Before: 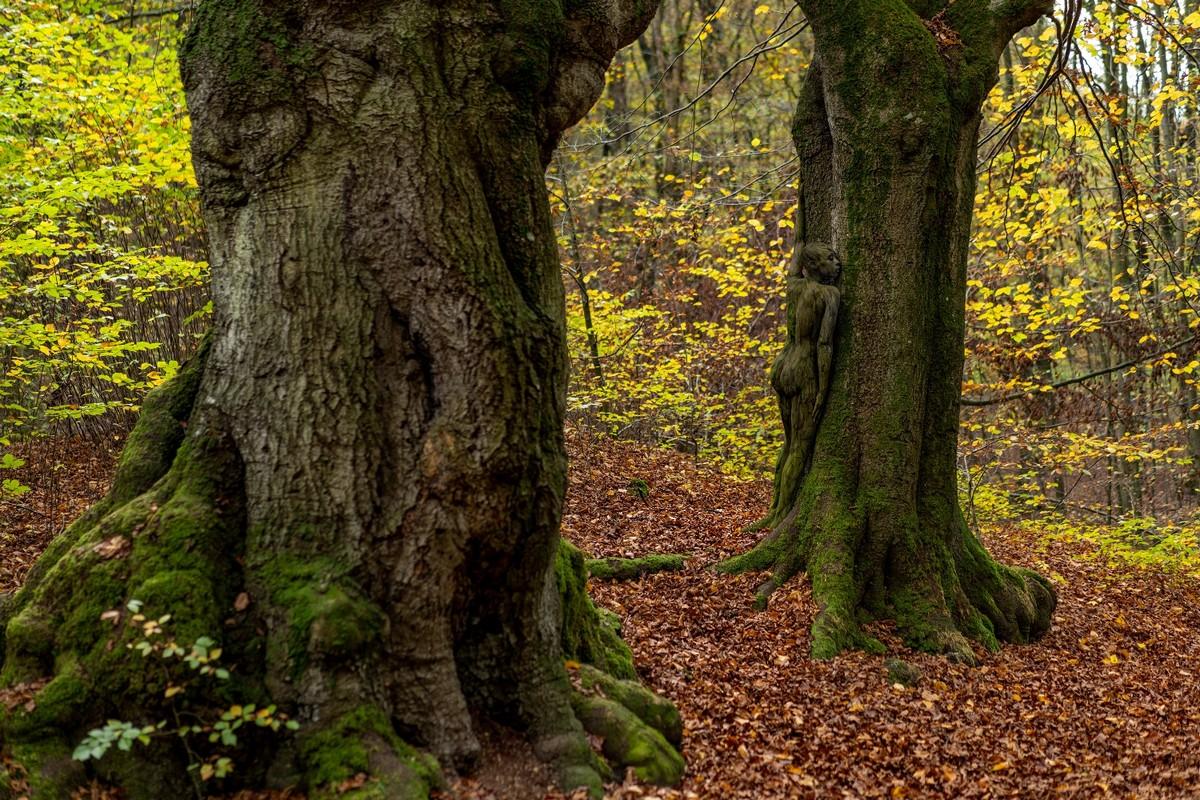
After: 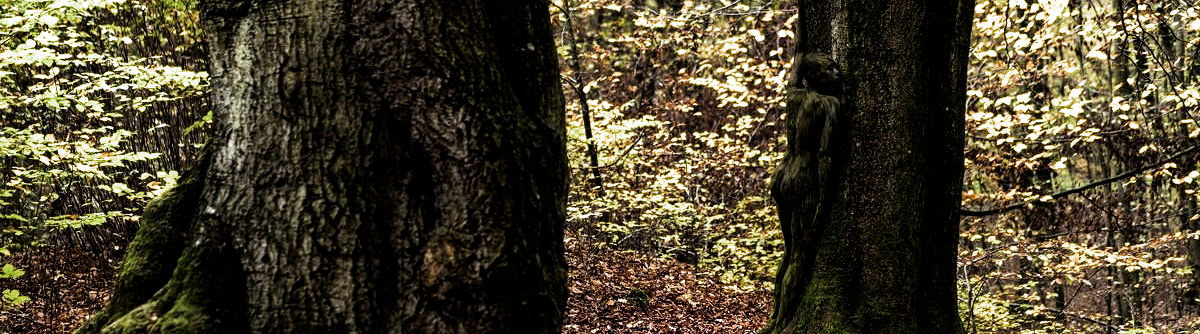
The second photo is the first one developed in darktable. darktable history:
crop and rotate: top 23.84%, bottom 34.294%
filmic rgb: black relative exposure -8.2 EV, white relative exposure 2.2 EV, threshold 3 EV, hardness 7.11, latitude 75%, contrast 1.325, highlights saturation mix -2%, shadows ↔ highlights balance 30%, preserve chrominance RGB euclidean norm, color science v5 (2021), contrast in shadows safe, contrast in highlights safe, enable highlight reconstruction true
tone equalizer: -8 EV -0.75 EV, -7 EV -0.7 EV, -6 EV -0.6 EV, -5 EV -0.4 EV, -3 EV 0.4 EV, -2 EV 0.6 EV, -1 EV 0.7 EV, +0 EV 0.75 EV, edges refinement/feathering 500, mask exposure compensation -1.57 EV, preserve details no
